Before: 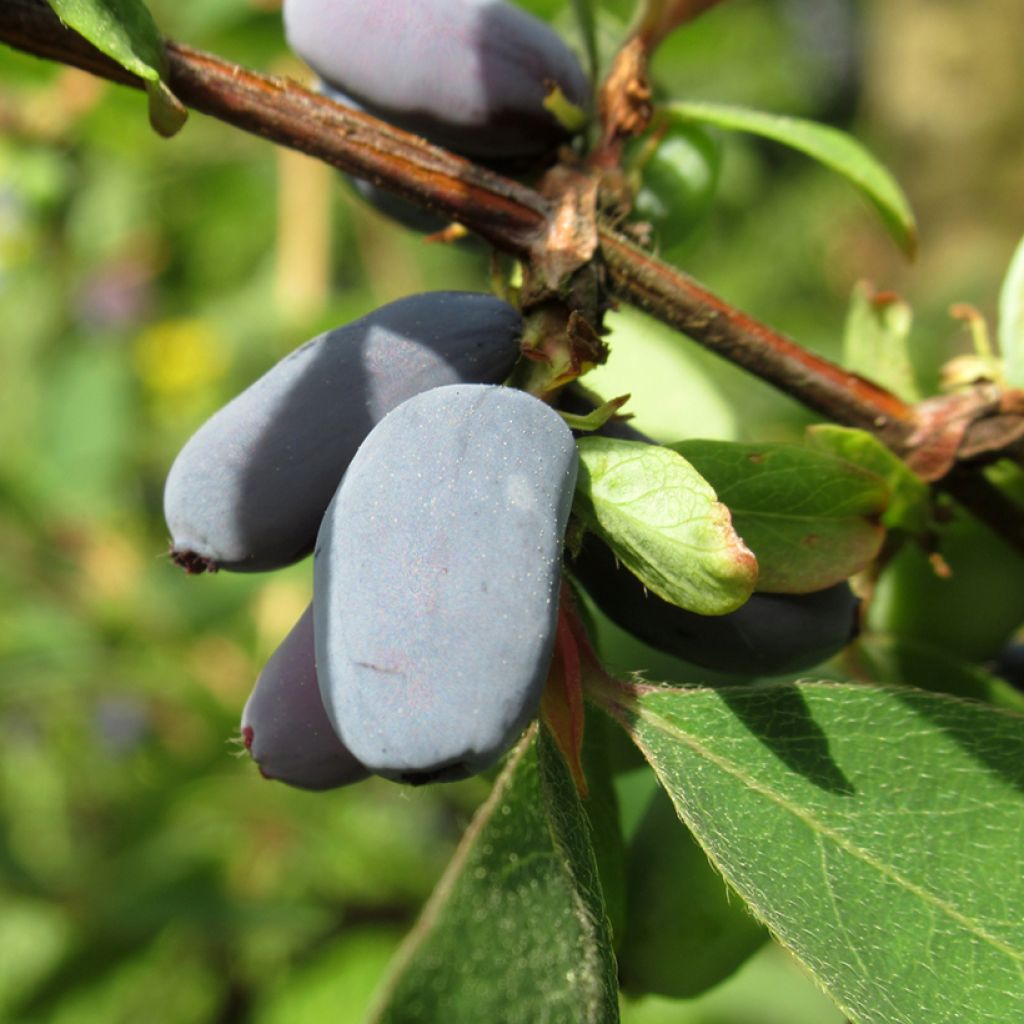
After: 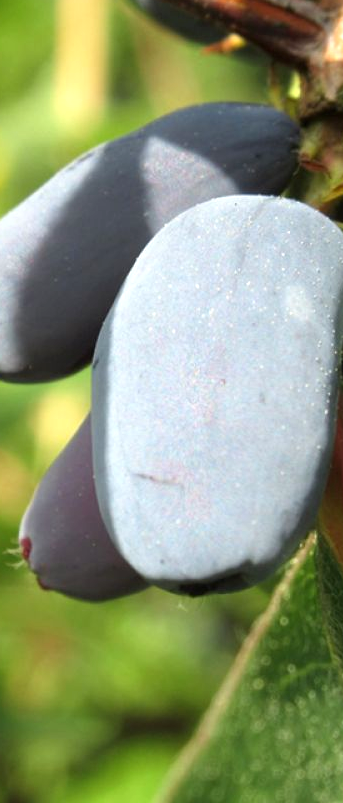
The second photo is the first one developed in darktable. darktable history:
crop and rotate: left 21.77%, top 18.528%, right 44.676%, bottom 2.997%
exposure: black level correction 0, exposure 0.5 EV, compensate exposure bias true, compensate highlight preservation false
